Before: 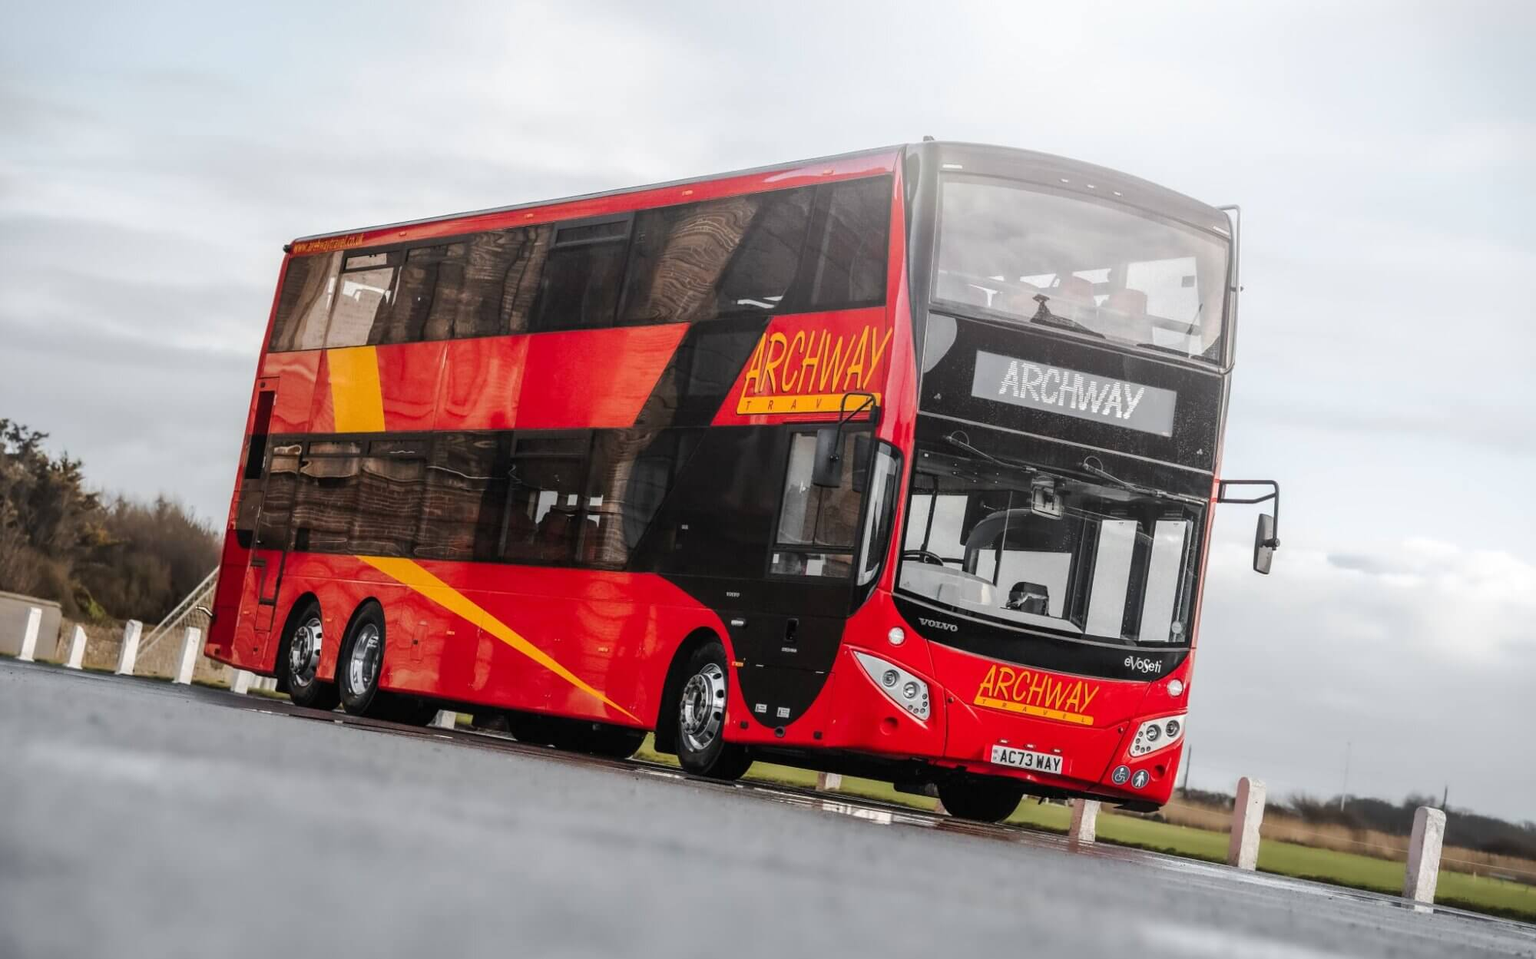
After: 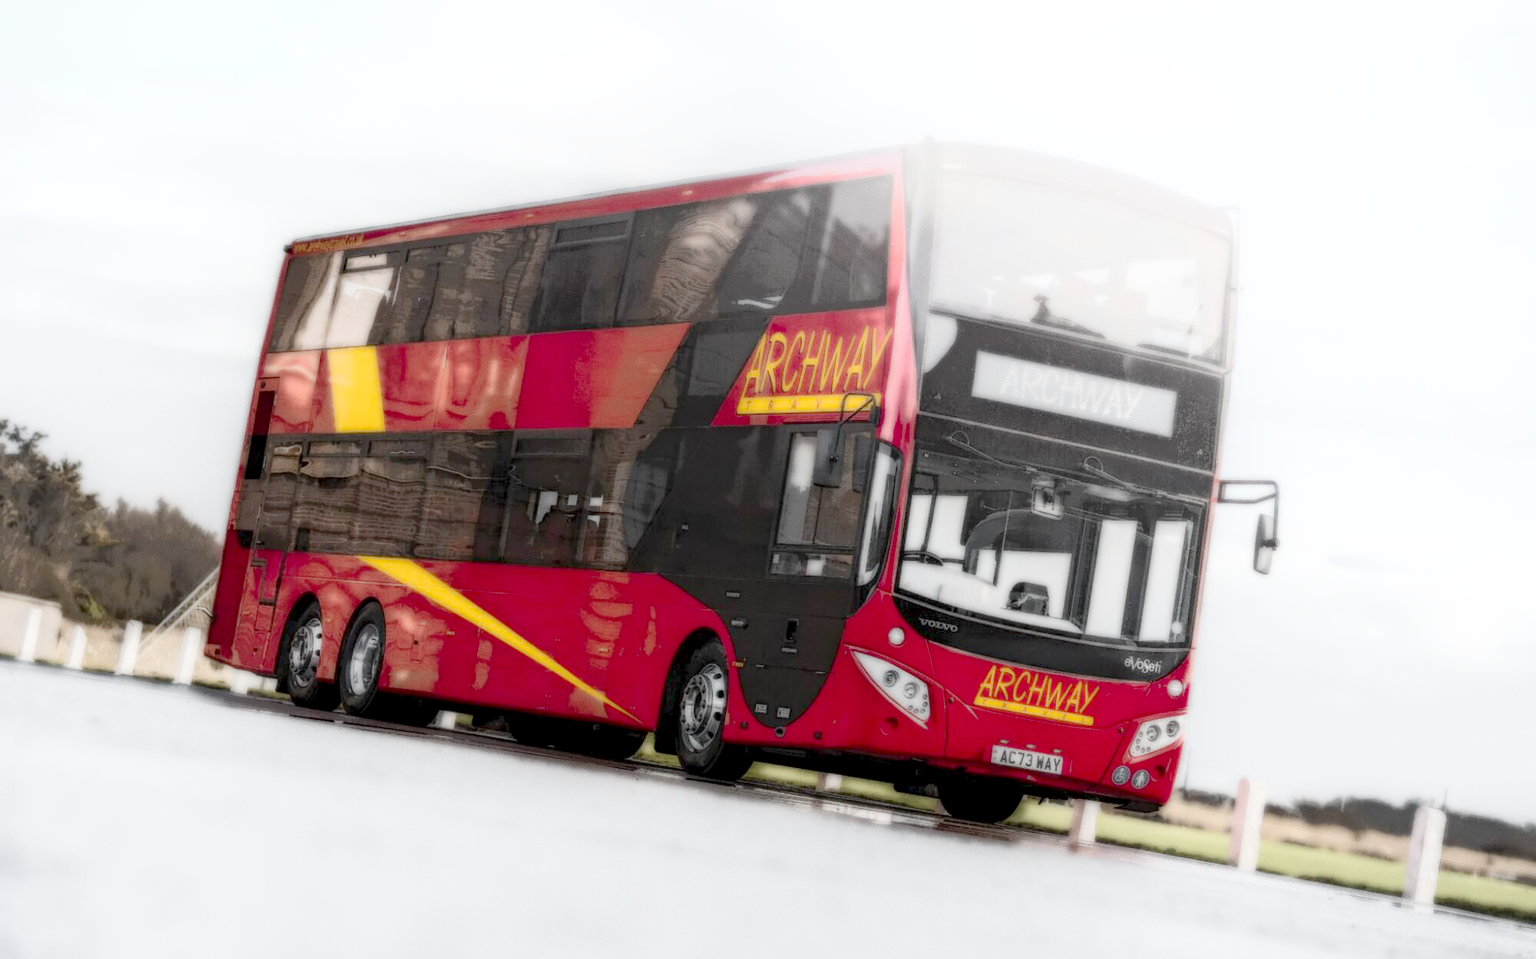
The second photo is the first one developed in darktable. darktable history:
grain: coarseness 0.09 ISO, strength 16.61%
bloom: size 0%, threshold 54.82%, strength 8.31%
local contrast: highlights 0%, shadows 198%, detail 164%, midtone range 0.001
